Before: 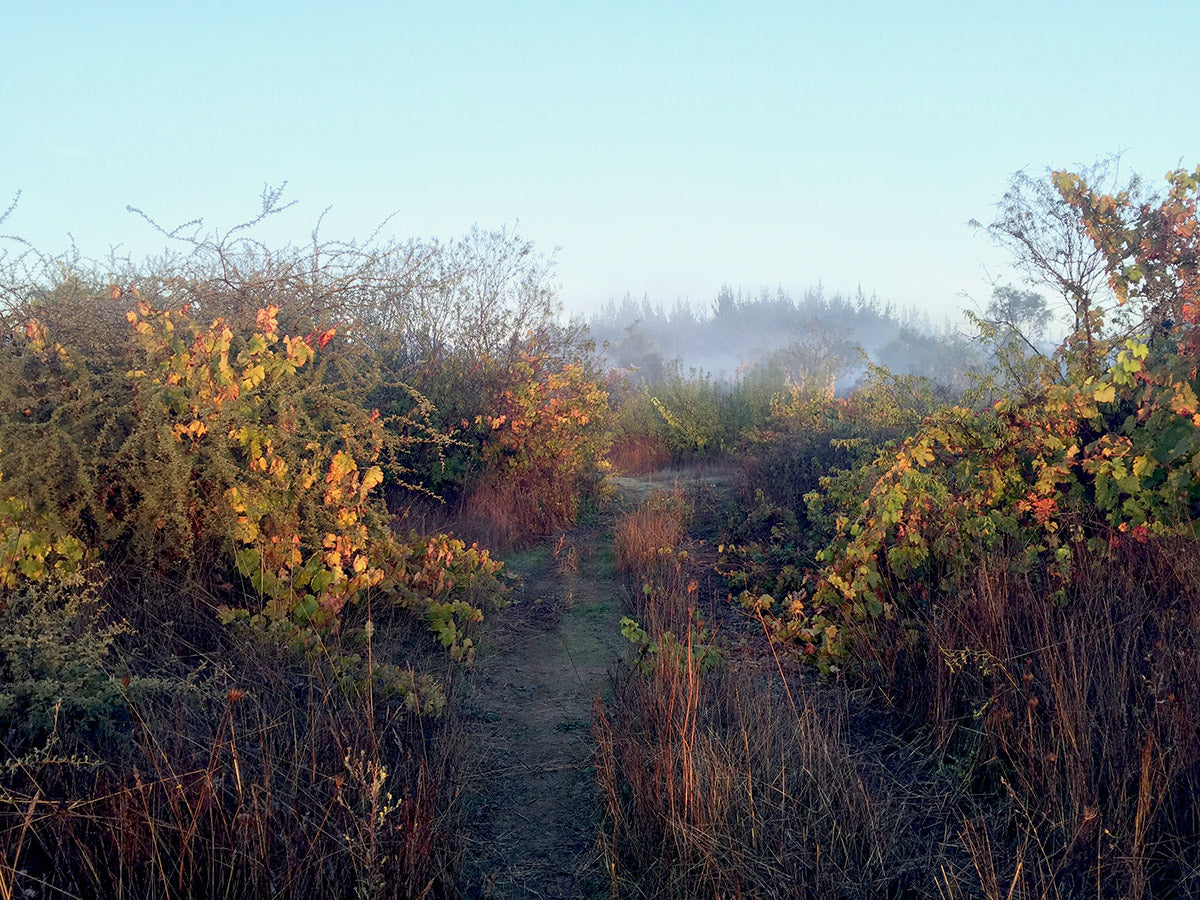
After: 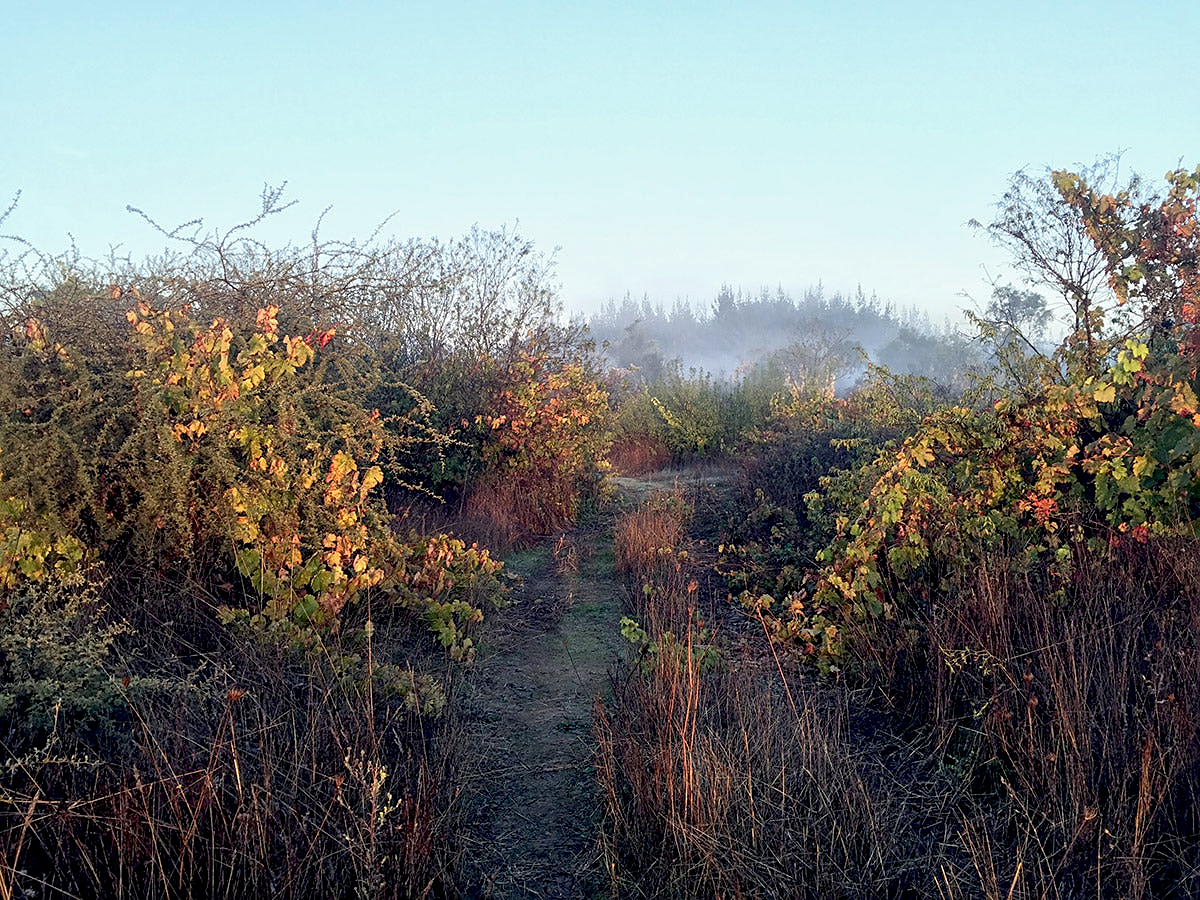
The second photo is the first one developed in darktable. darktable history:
sharpen: on, module defaults
local contrast: highlights 25%, shadows 75%, midtone range 0.75
